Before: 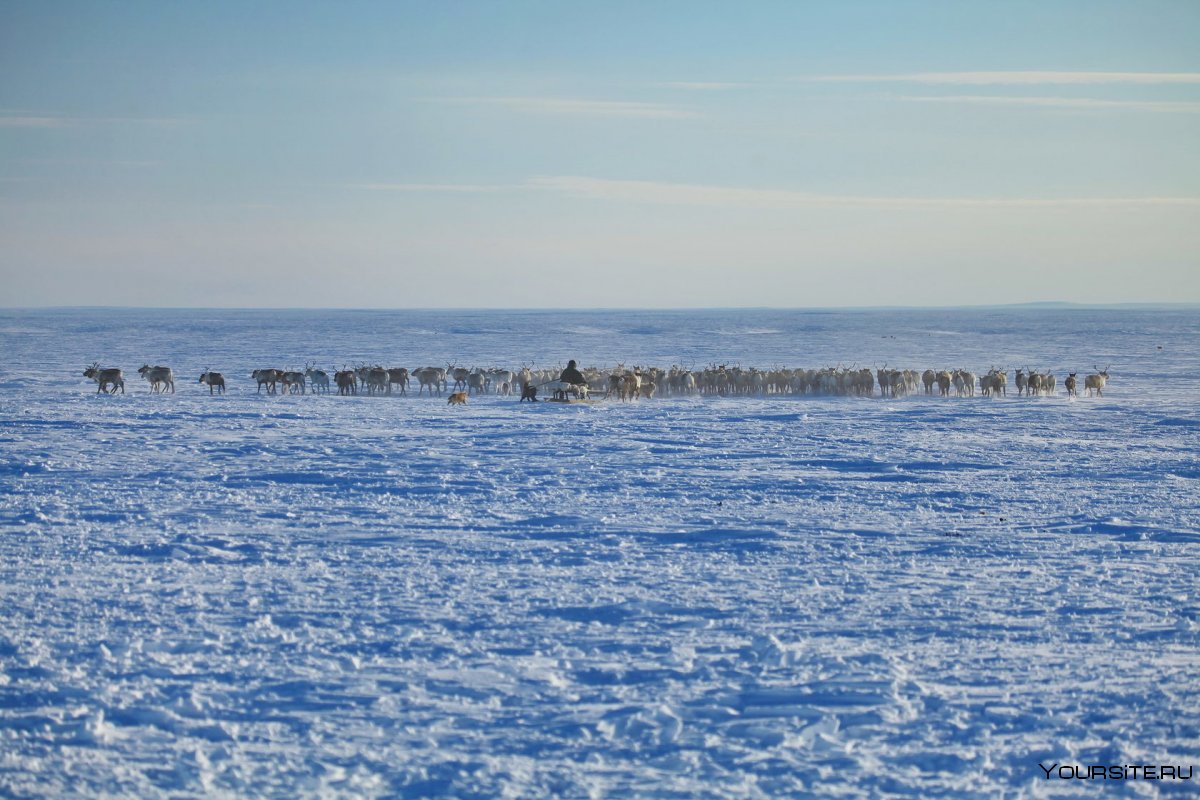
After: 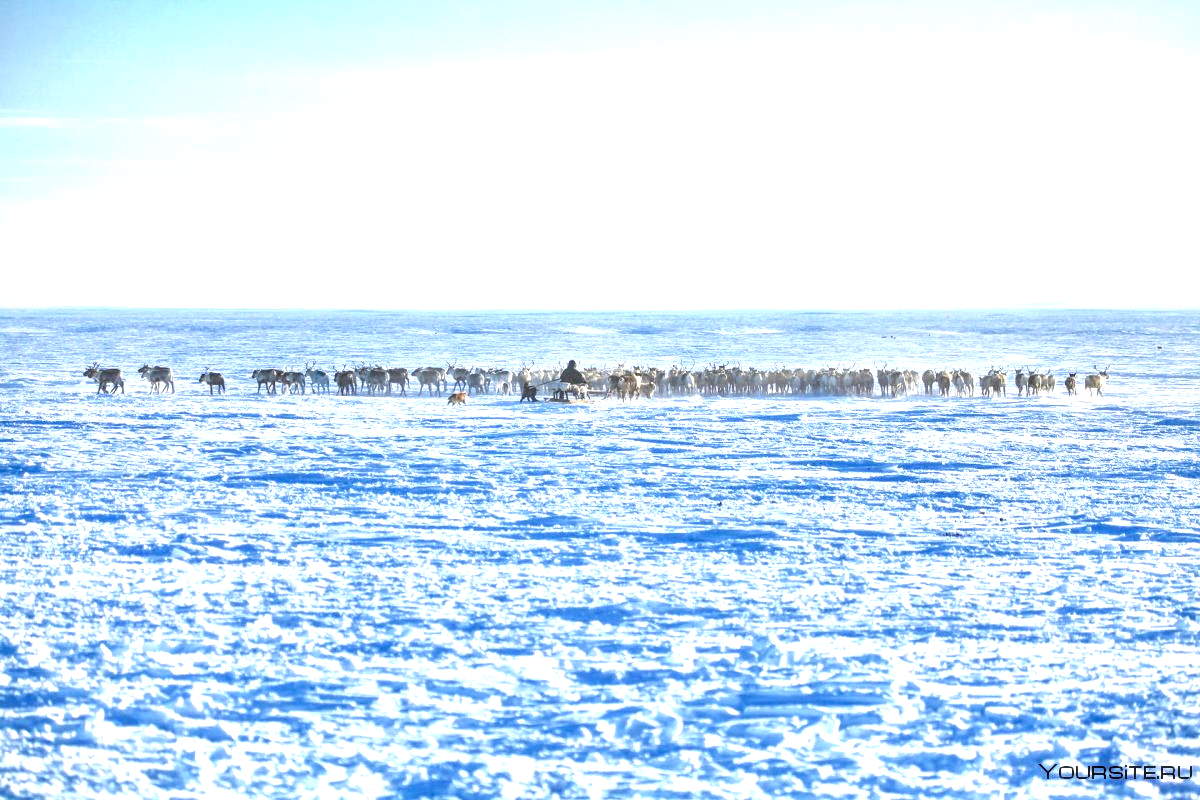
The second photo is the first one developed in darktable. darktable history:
exposure: black level correction 0, exposure 1.613 EV, compensate exposure bias true, compensate highlight preservation false
local contrast: detail 142%
